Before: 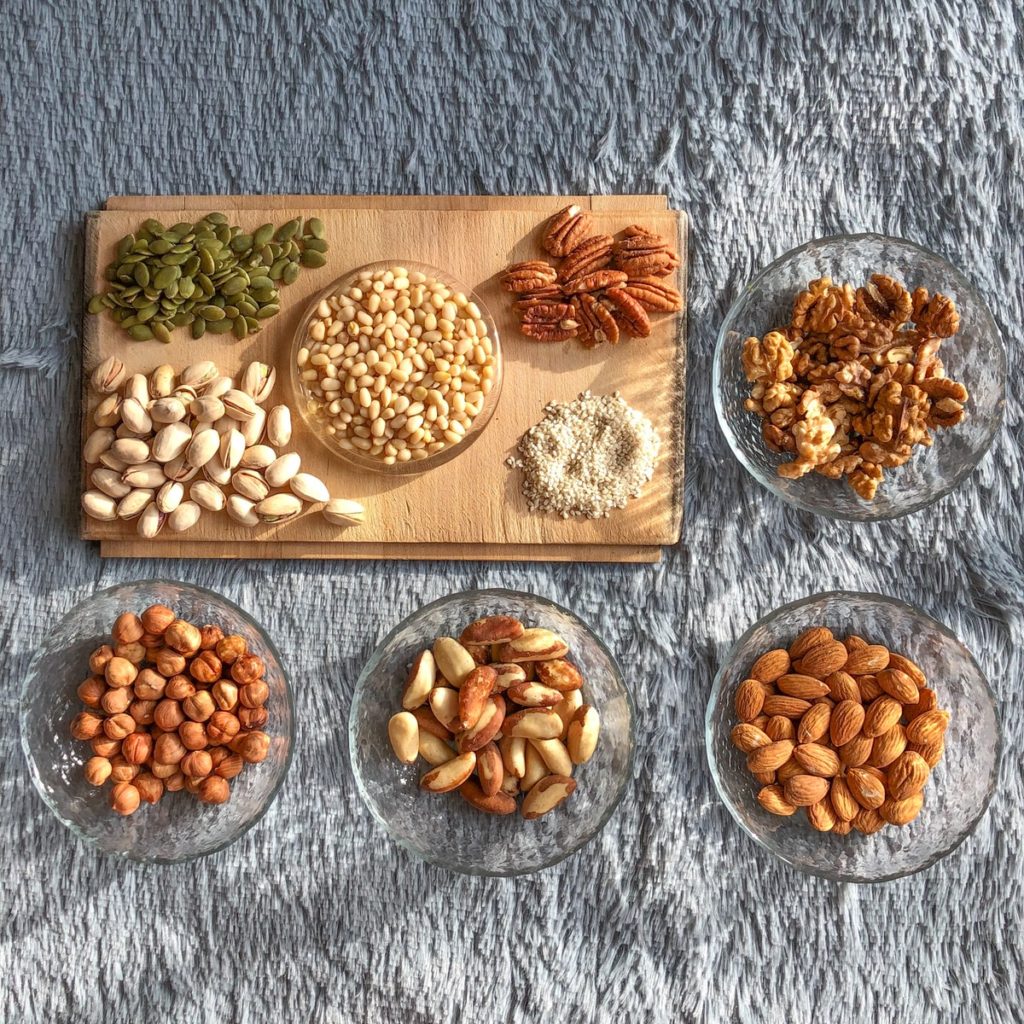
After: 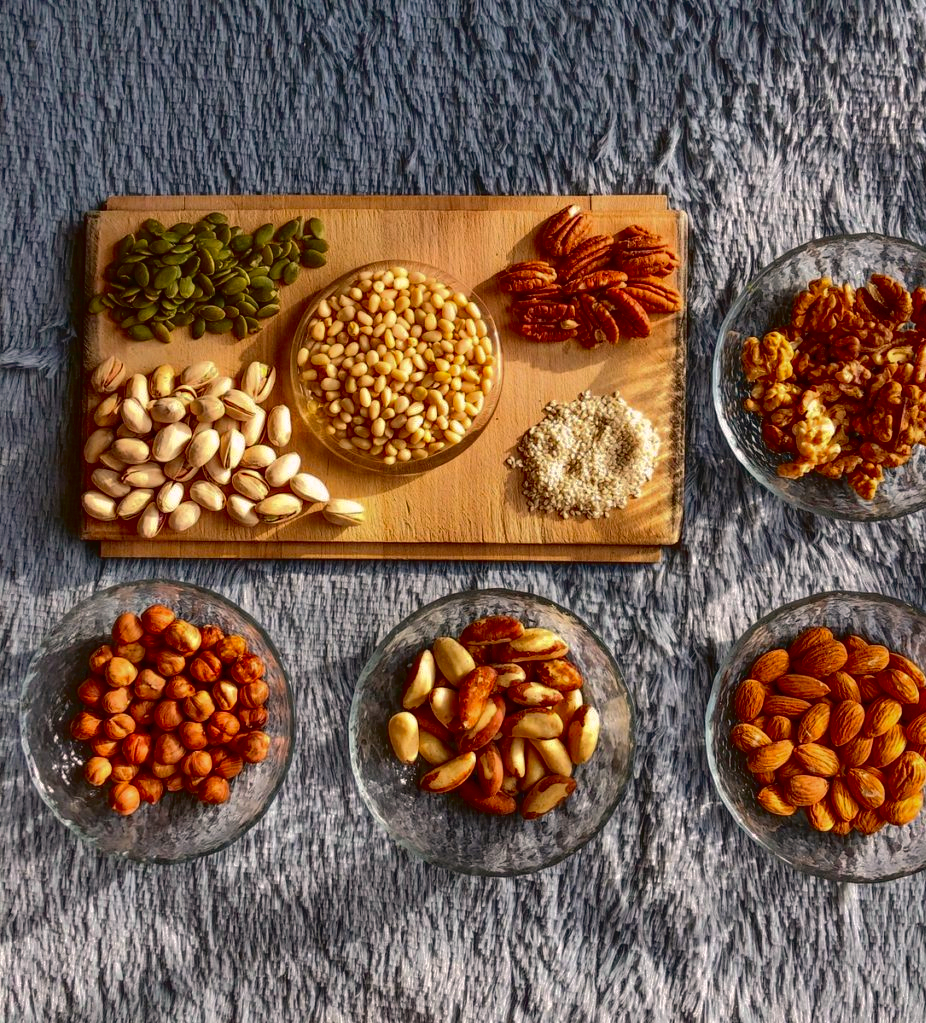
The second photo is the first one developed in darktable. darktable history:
crop: right 9.516%, bottom 0.041%
shadows and highlights: on, module defaults
tone curve: curves: ch0 [(0, 0) (0.003, 0.018) (0.011, 0.019) (0.025, 0.02) (0.044, 0.024) (0.069, 0.034) (0.1, 0.049) (0.136, 0.082) (0.177, 0.136) (0.224, 0.196) (0.277, 0.263) (0.335, 0.329) (0.399, 0.401) (0.468, 0.473) (0.543, 0.546) (0.623, 0.625) (0.709, 0.698) (0.801, 0.779) (0.898, 0.867) (1, 1)], color space Lab, independent channels, preserve colors none
color correction: highlights a* 5.76, highlights b* 4.91
contrast brightness saturation: contrast 0.102, brightness -0.258, saturation 0.138
color balance rgb: perceptual saturation grading › global saturation 14.907%
